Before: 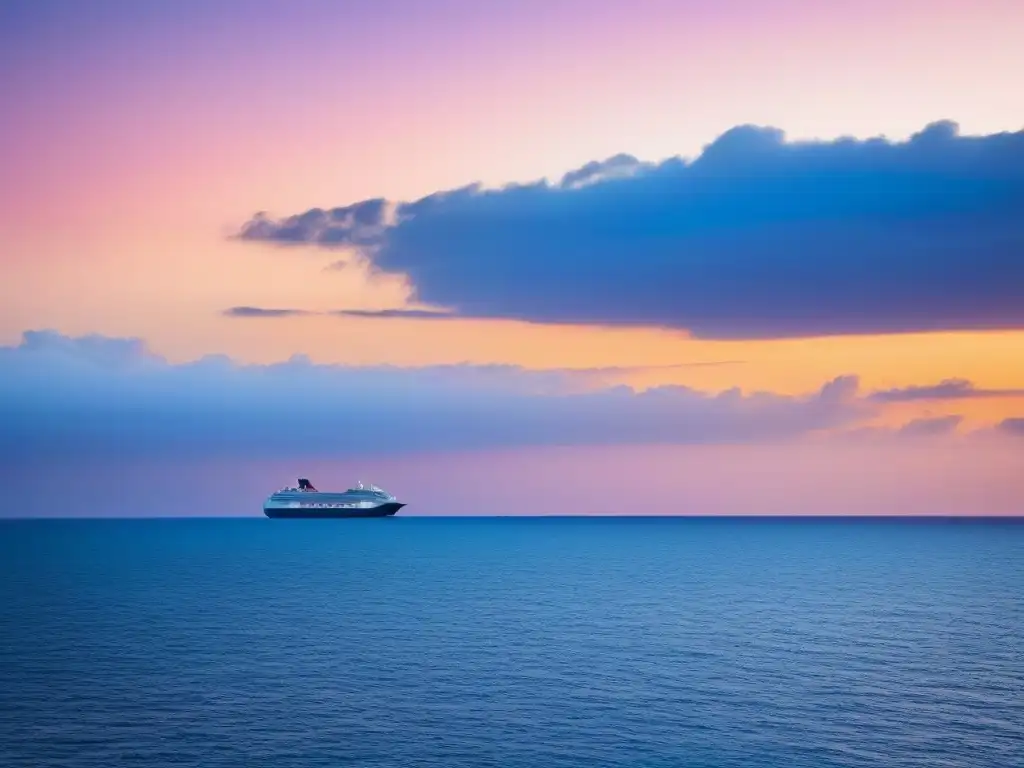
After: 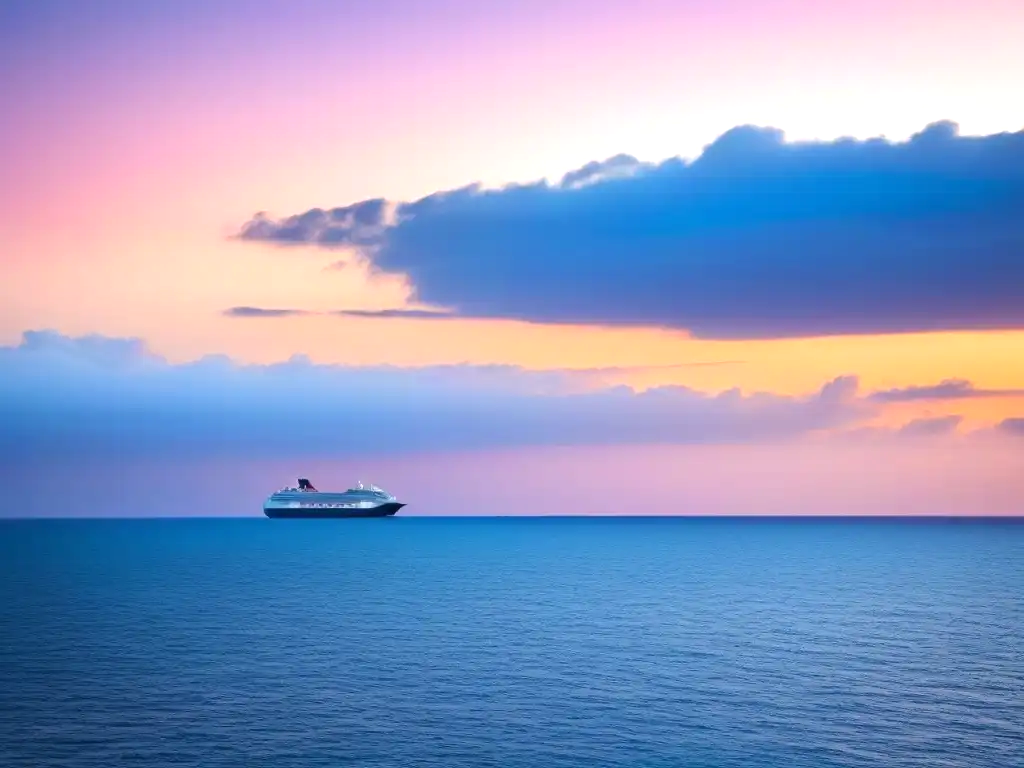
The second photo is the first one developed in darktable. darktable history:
tone equalizer: -8 EV -0.438 EV, -7 EV -0.398 EV, -6 EV -0.318 EV, -5 EV -0.194 EV, -3 EV 0.191 EV, -2 EV 0.34 EV, -1 EV 0.4 EV, +0 EV 0.413 EV, mask exposure compensation -0.511 EV
